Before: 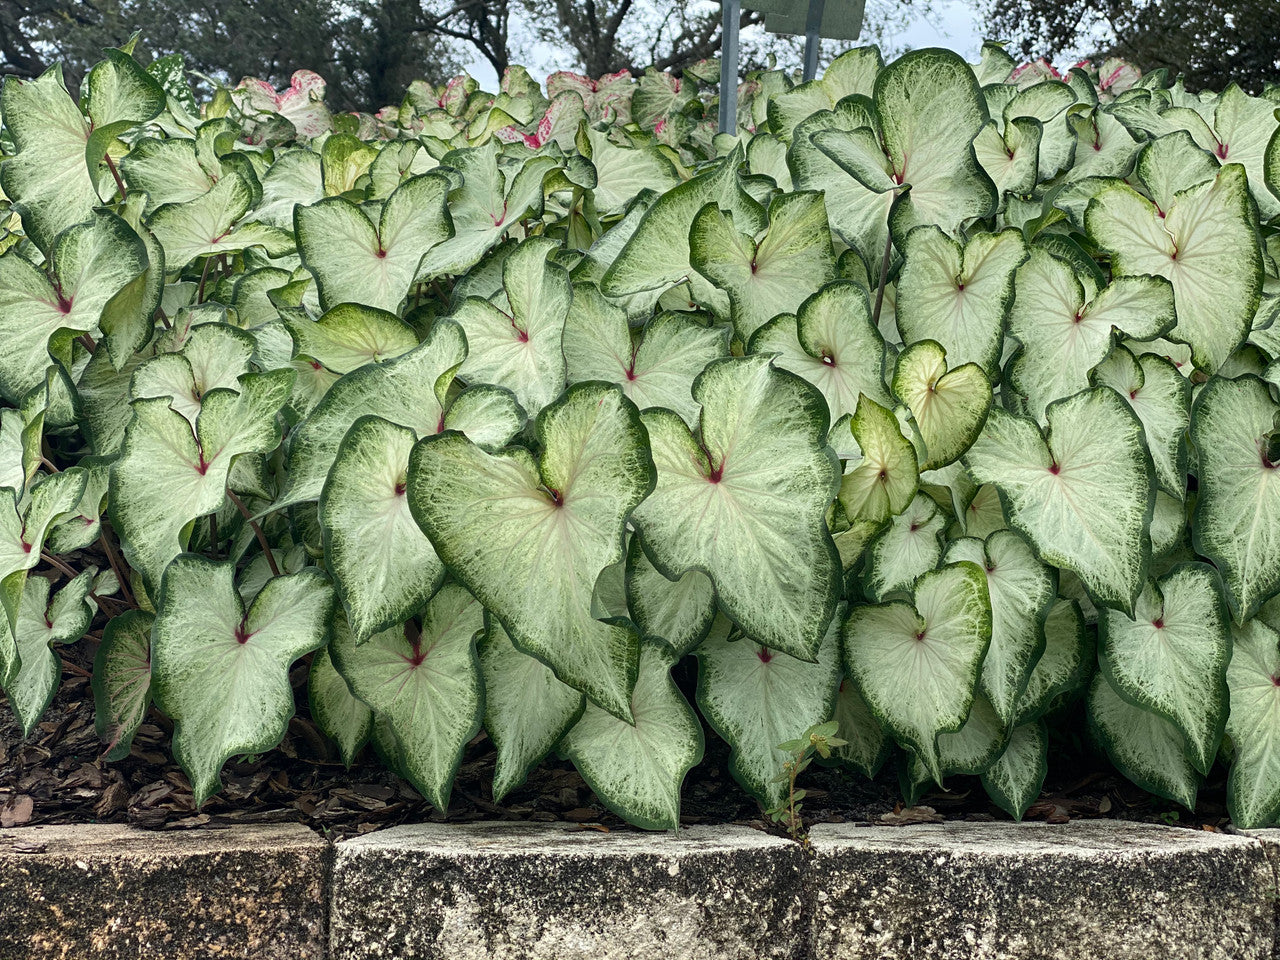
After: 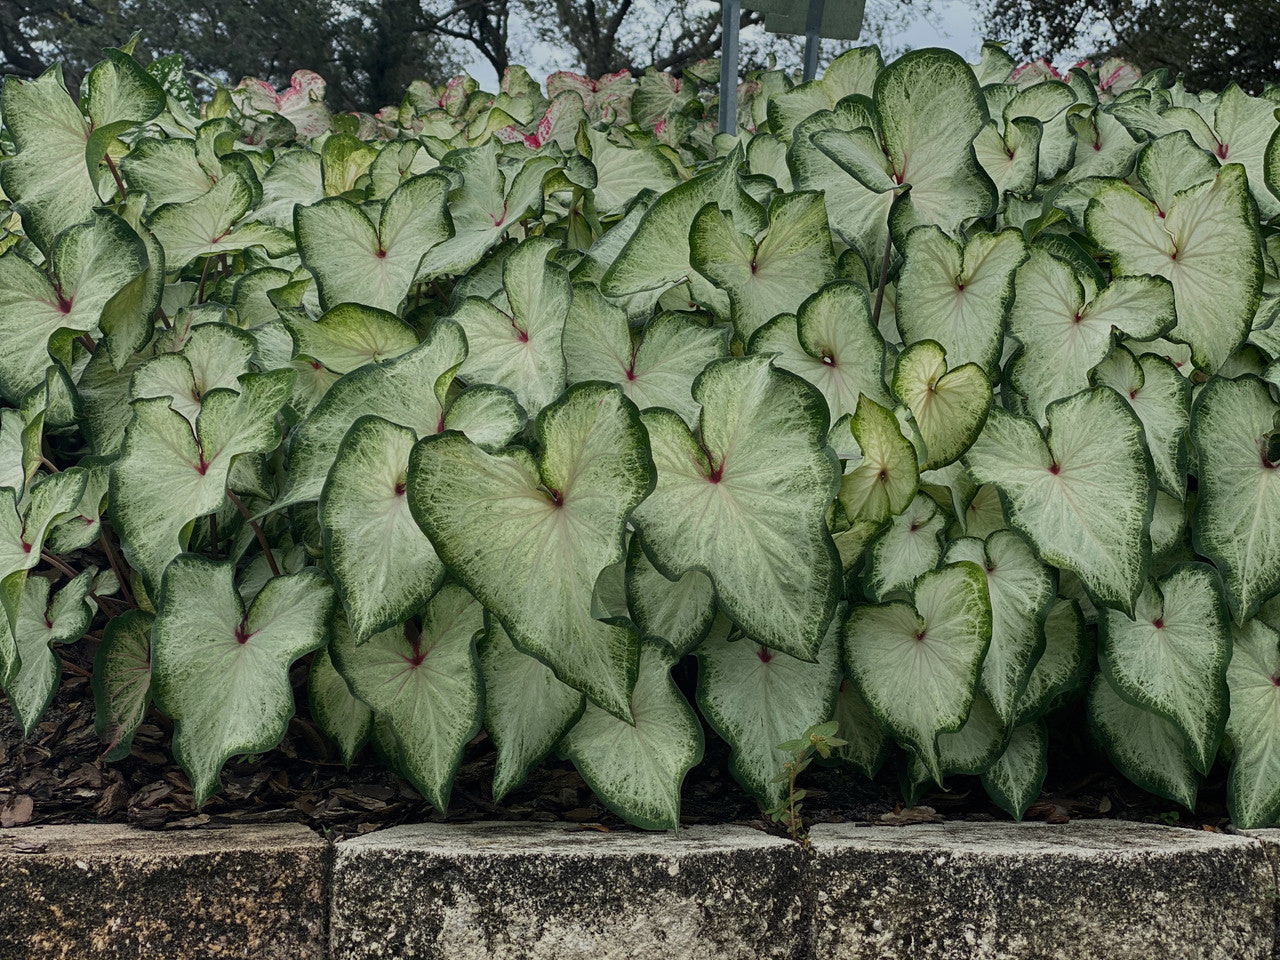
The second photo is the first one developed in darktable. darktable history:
exposure: black level correction 0, exposure -0.699 EV, compensate highlight preservation false
